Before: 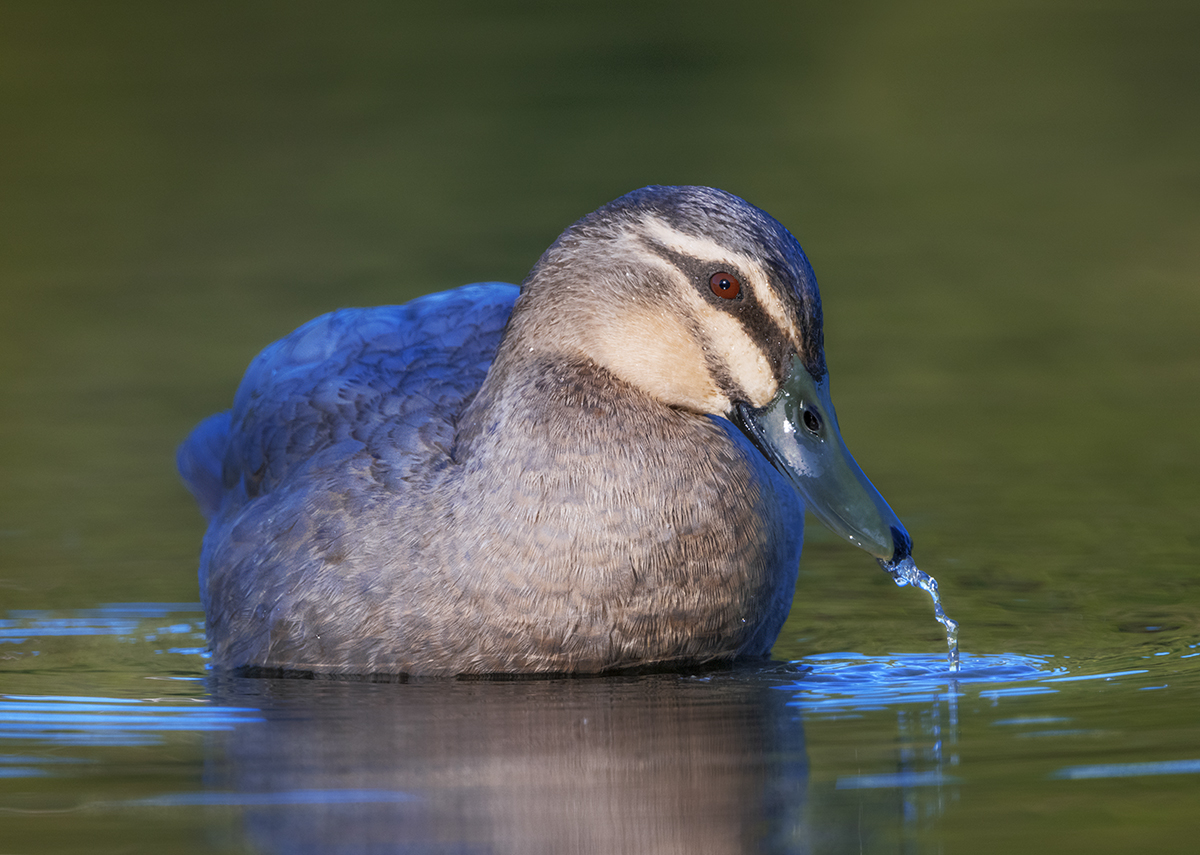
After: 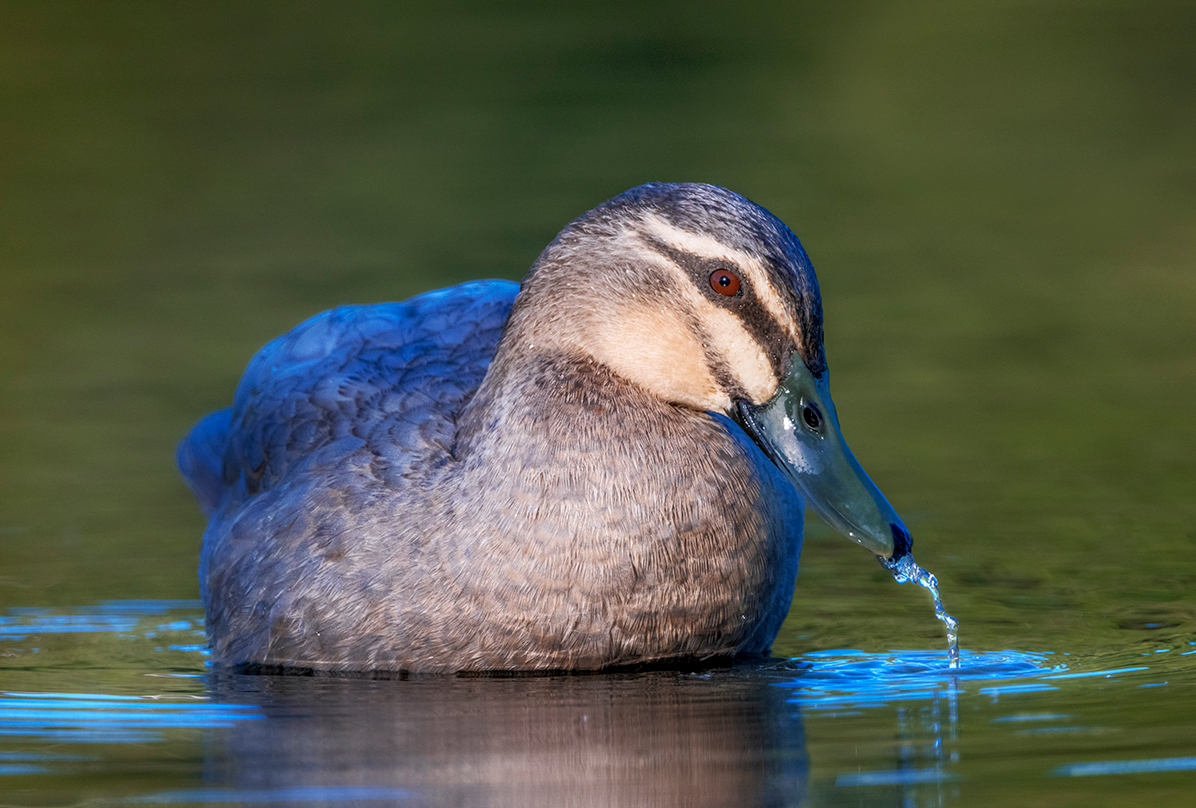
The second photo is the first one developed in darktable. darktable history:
crop: top 0.448%, right 0.264%, bottom 5.045%
local contrast: on, module defaults
